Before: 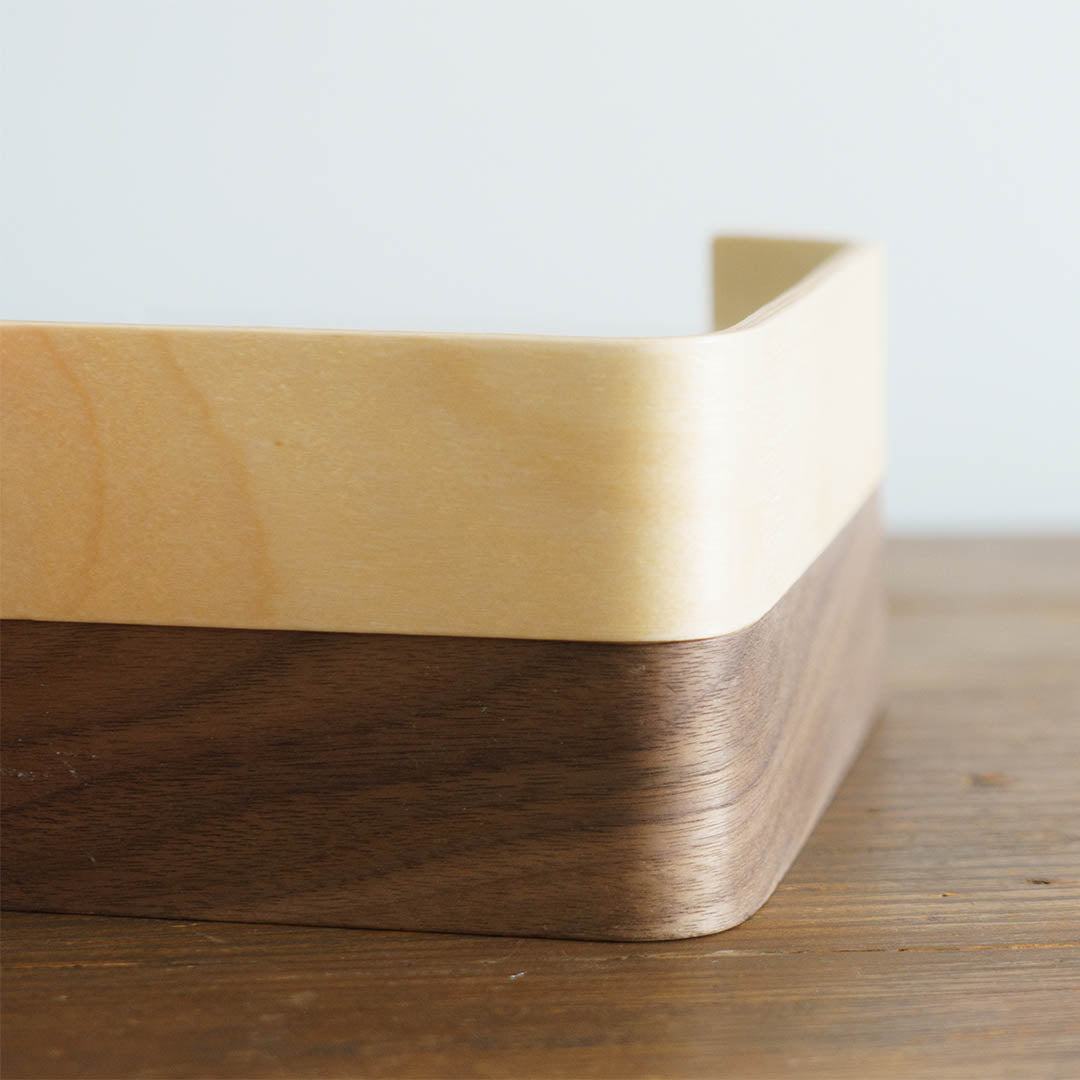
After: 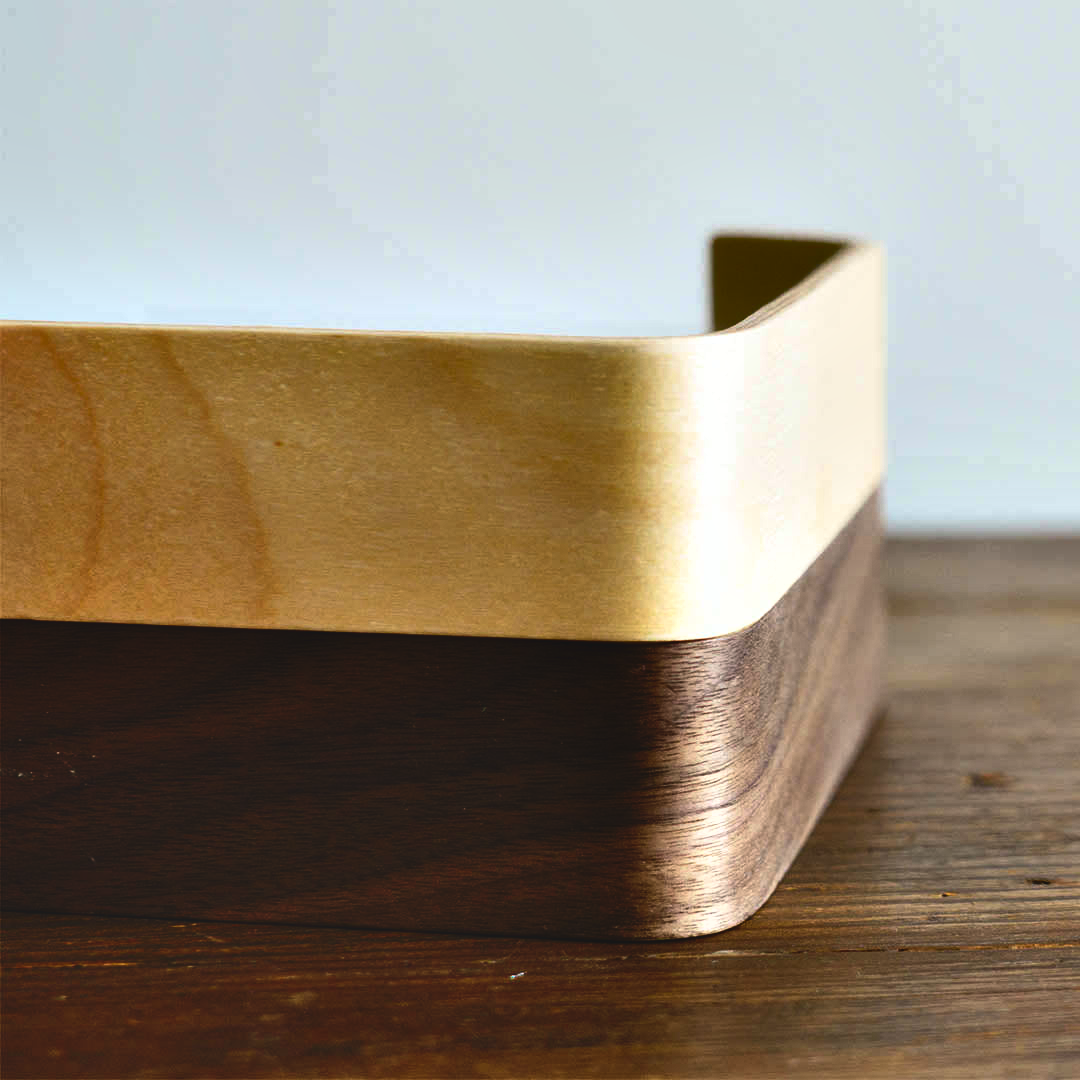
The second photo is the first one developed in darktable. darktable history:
contrast equalizer: octaves 7, y [[0.6 ×6], [0.55 ×6], [0 ×6], [0 ×6], [0 ×6]]
shadows and highlights: low approximation 0.01, soften with gaussian
rgb curve: curves: ch0 [(0, 0.186) (0.314, 0.284) (0.775, 0.708) (1, 1)], compensate middle gray true, preserve colors none
contrast brightness saturation: contrast 0.22, brightness -0.19, saturation 0.24
